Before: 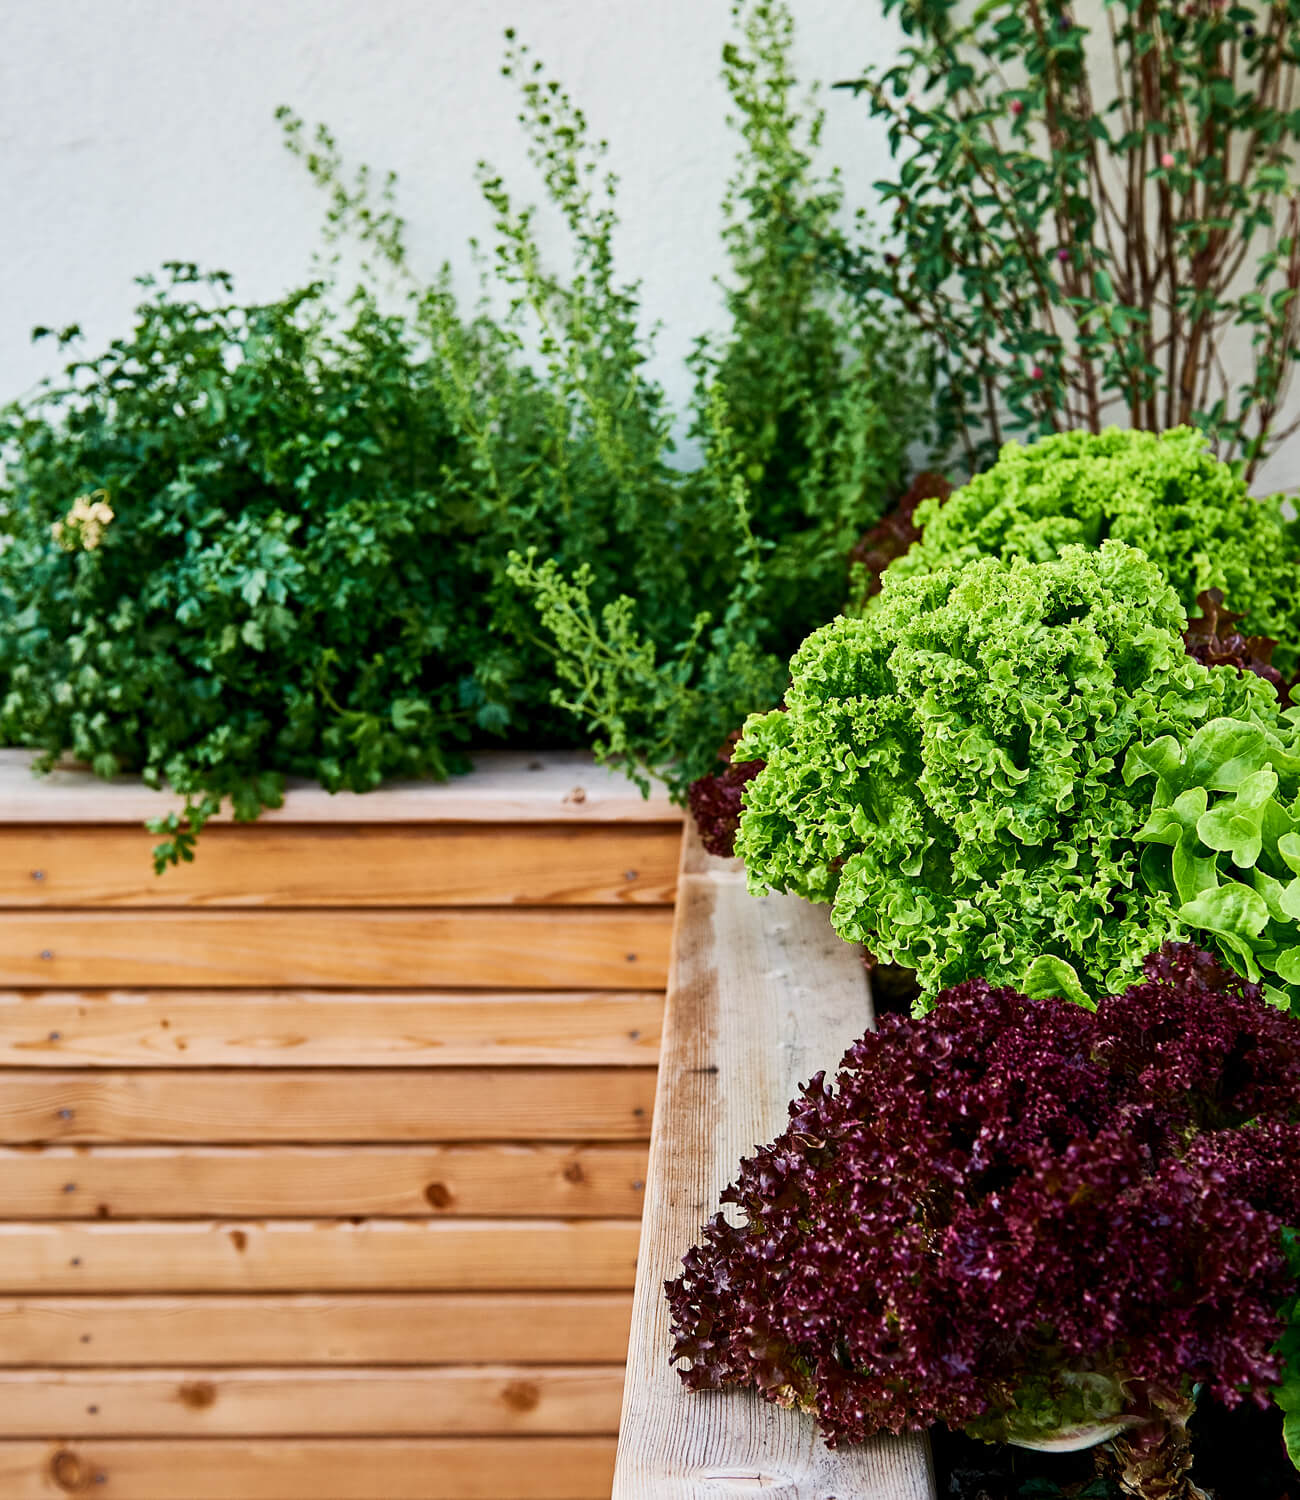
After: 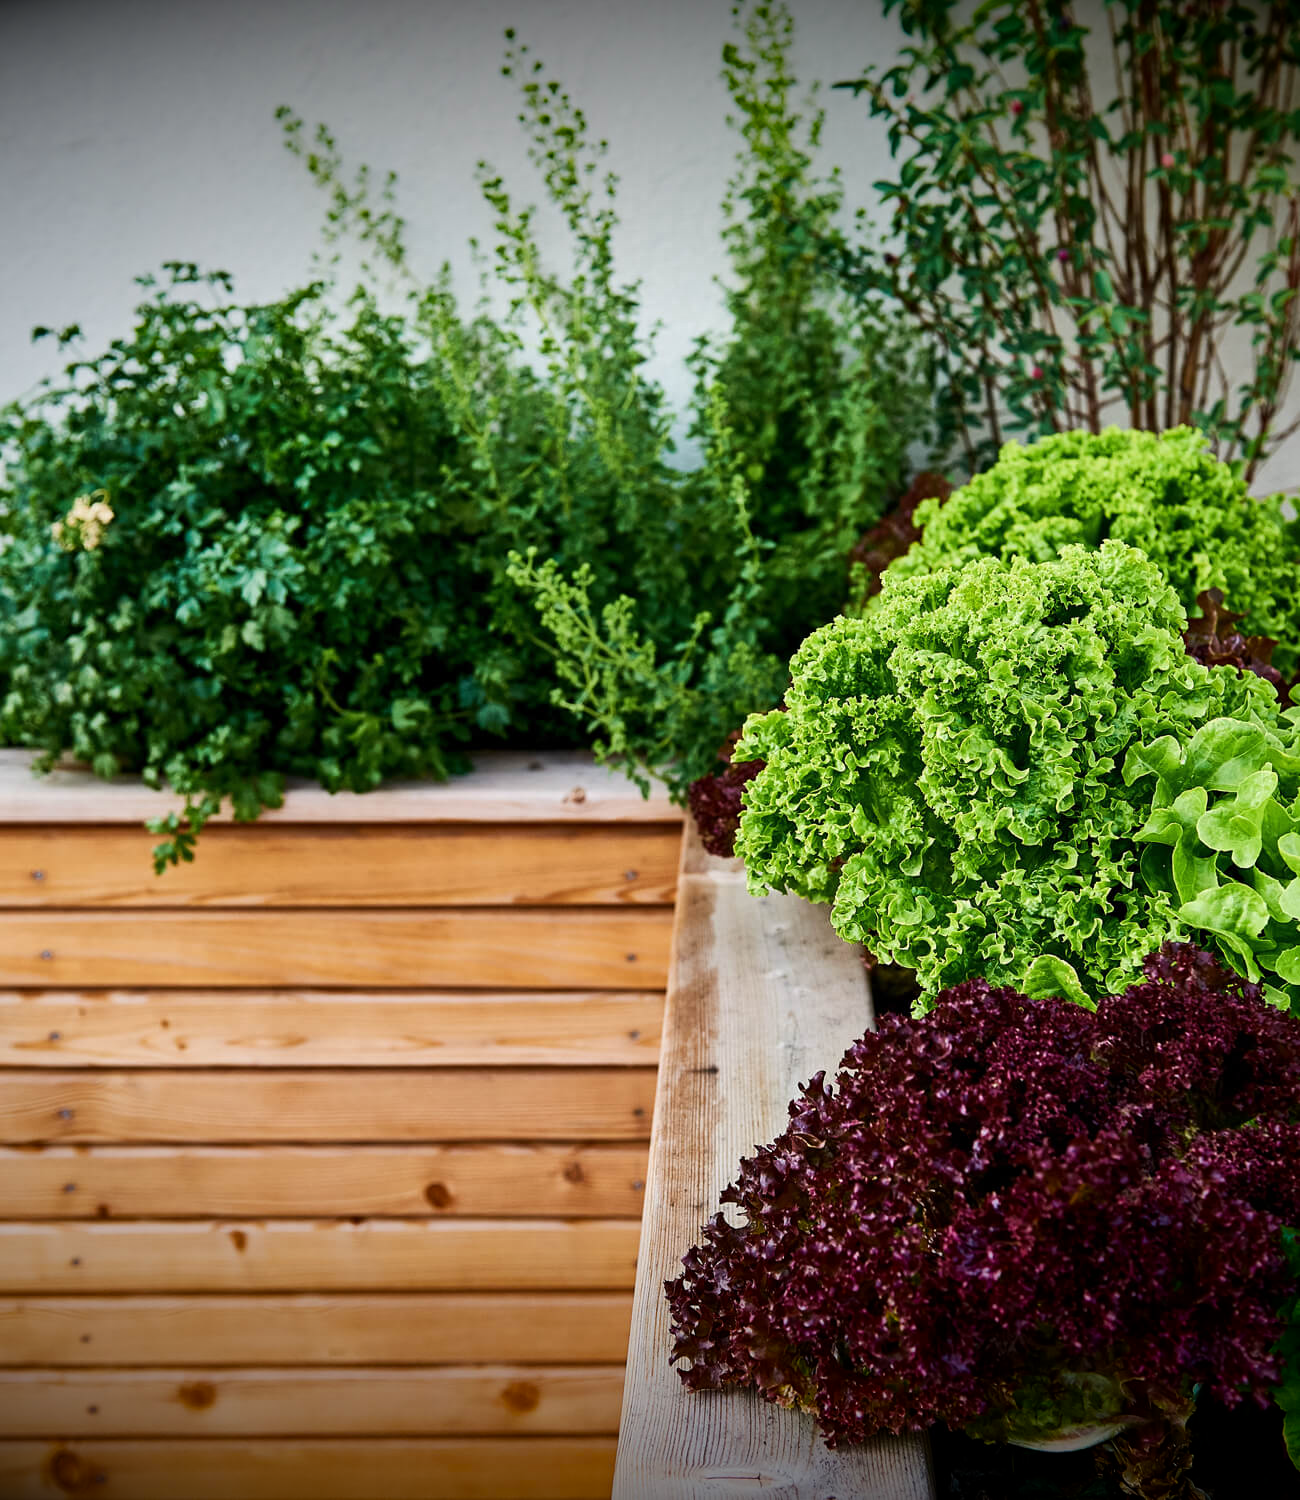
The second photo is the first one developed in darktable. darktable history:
vignetting: fall-off start 98.29%, fall-off radius 100%, brightness -1, saturation 0.5, width/height ratio 1.428
levels: mode automatic, gray 50.8%
